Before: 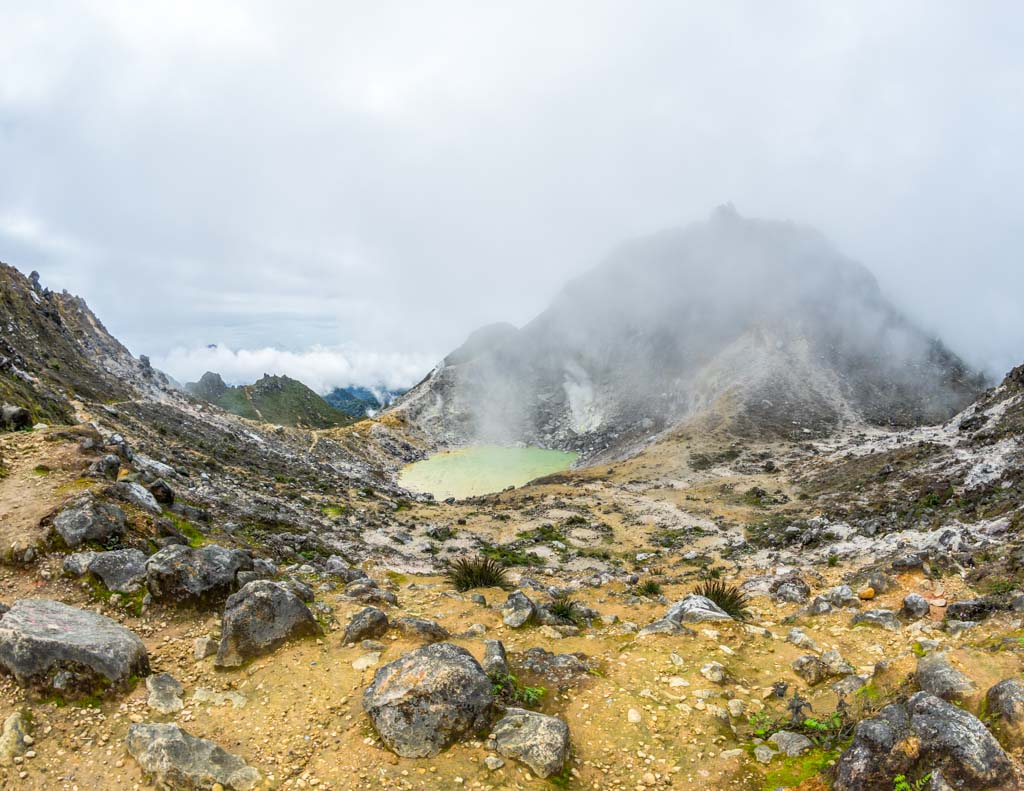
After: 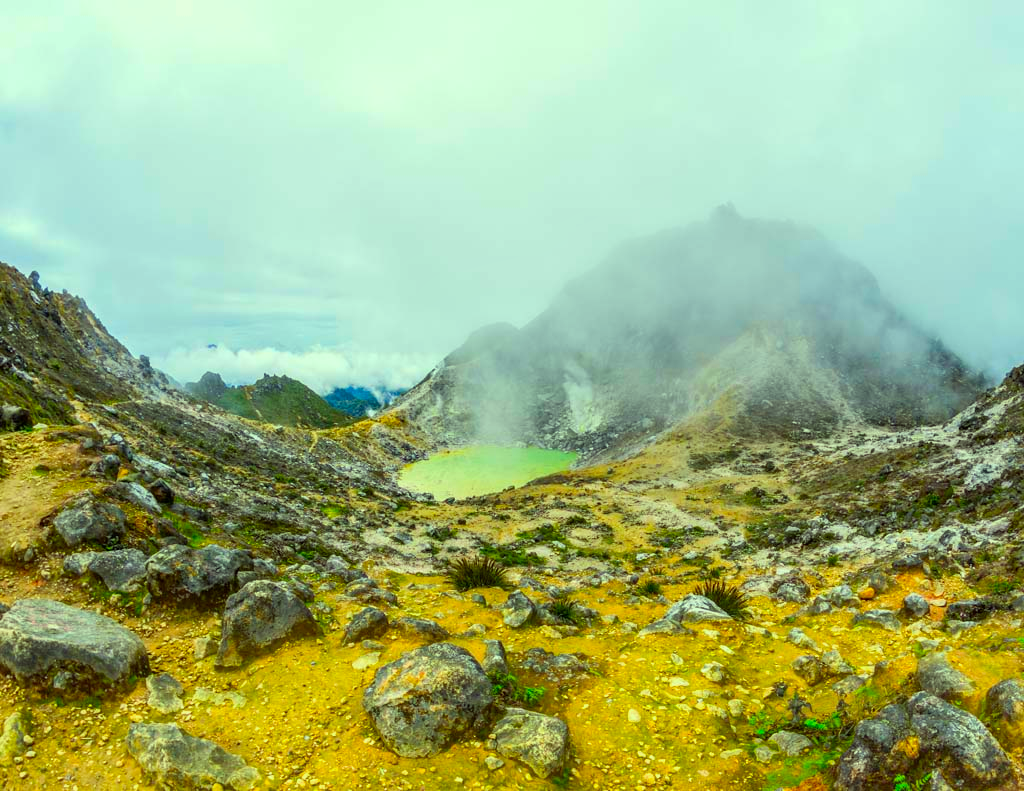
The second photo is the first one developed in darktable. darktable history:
color correction: highlights a* -10.77, highlights b* 9.8, saturation 1.72
local contrast: mode bilateral grid, contrast 15, coarseness 36, detail 105%, midtone range 0.2
